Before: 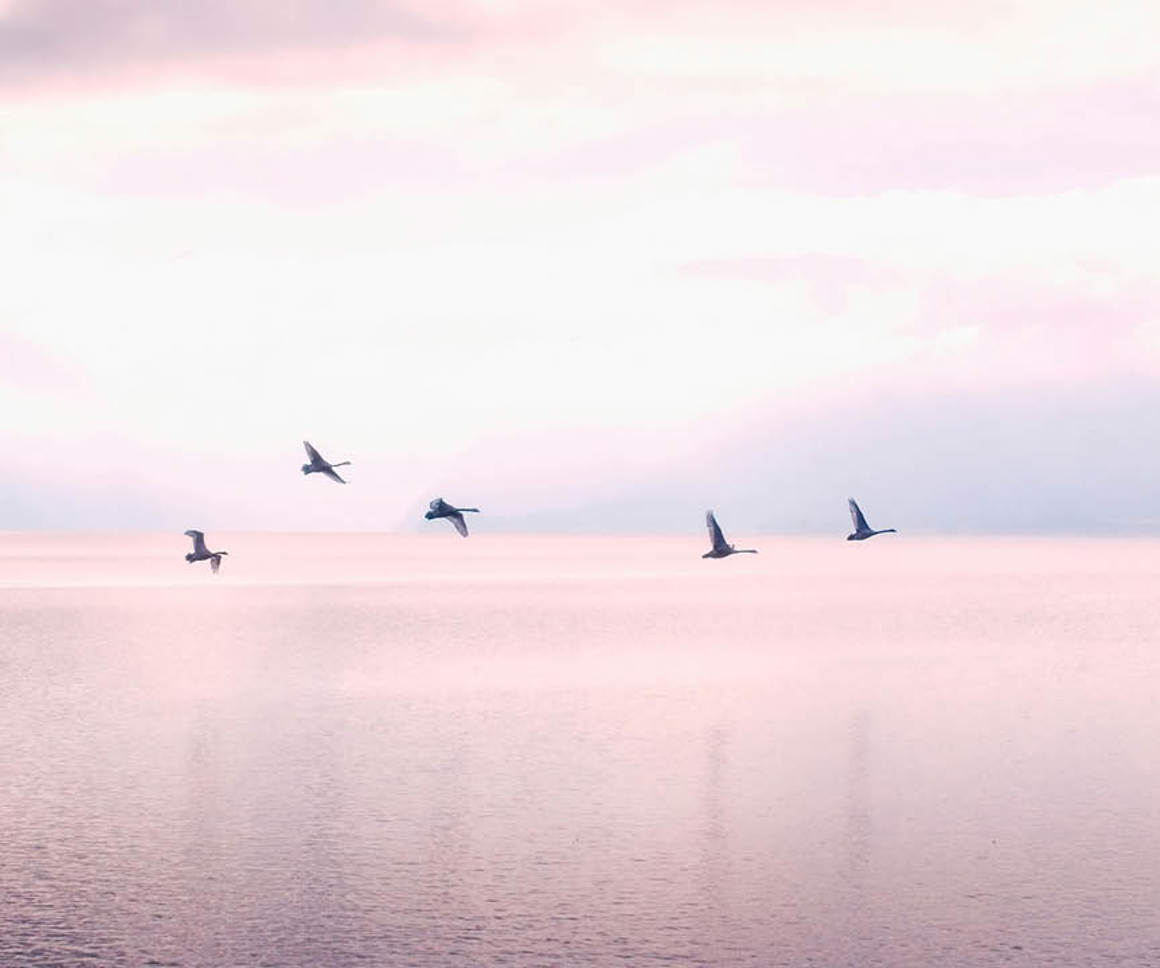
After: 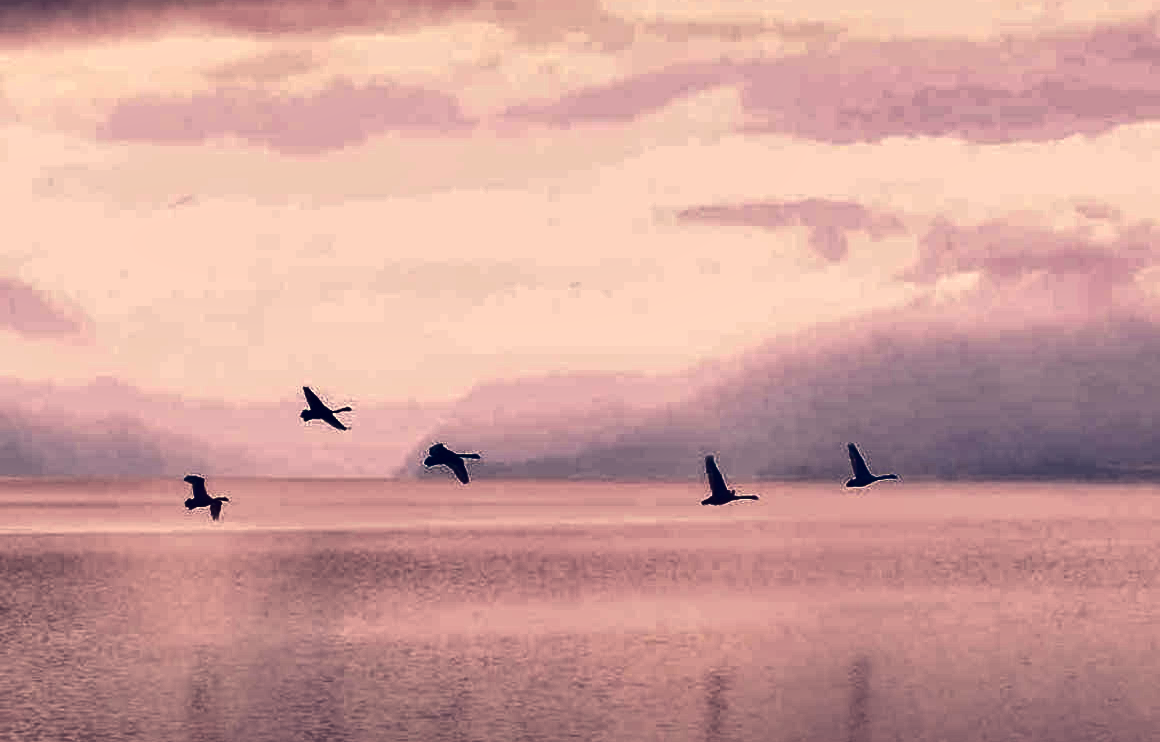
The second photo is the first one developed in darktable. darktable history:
color correction: highlights a* 19.59, highlights b* 27.49, shadows a* 3.46, shadows b* -17.28, saturation 0.73
shadows and highlights: shadows 20.91, highlights -82.73, soften with gaussian
haze removal: compatibility mode true, adaptive false
crop: top 5.667%, bottom 17.637%
